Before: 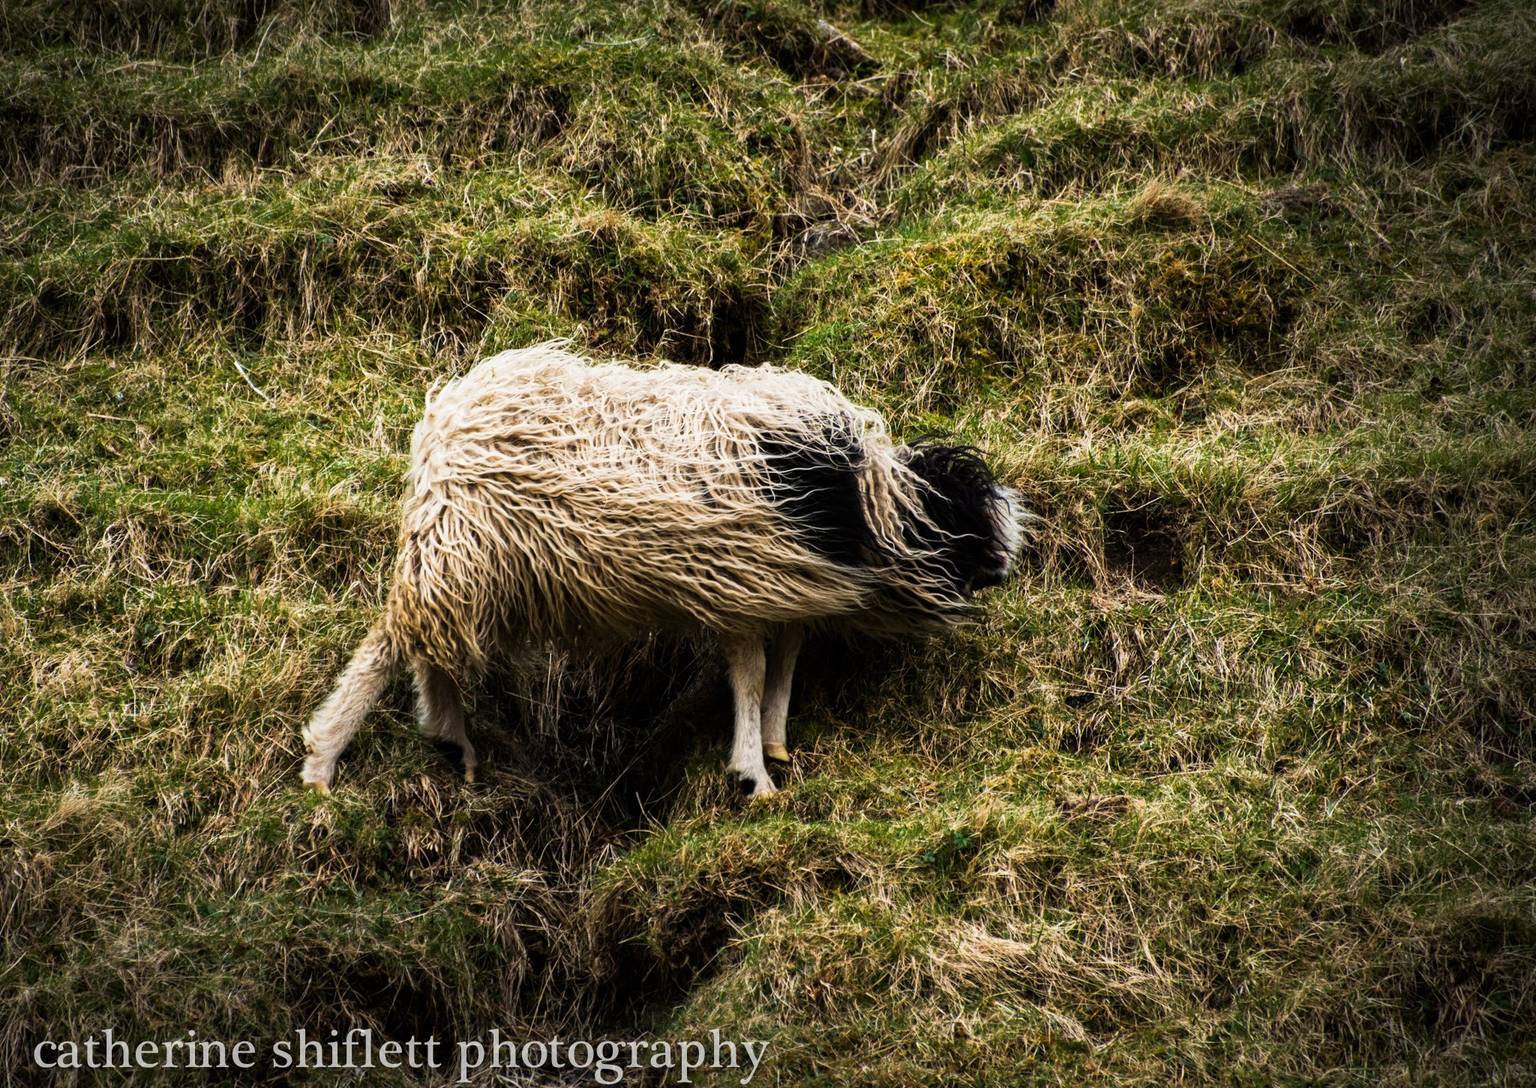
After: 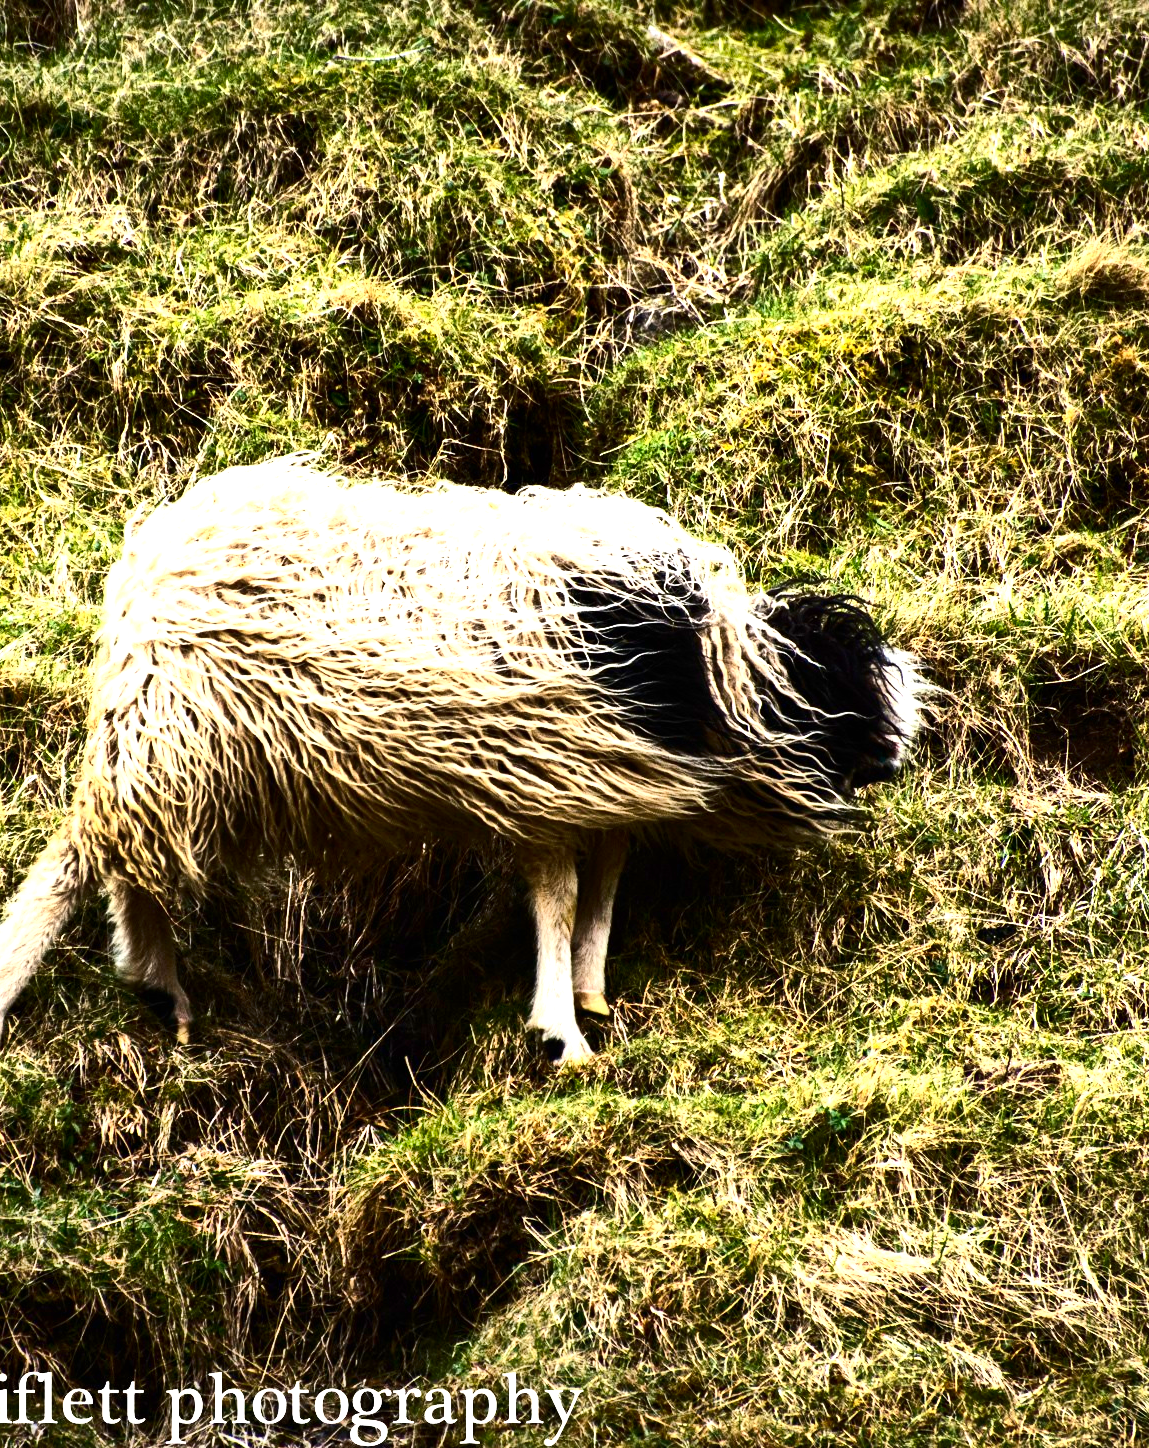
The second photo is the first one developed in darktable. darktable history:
contrast brightness saturation: contrast 0.4, brightness 0.05, saturation 0.25
shadows and highlights: radius 110.86, shadows 51.09, white point adjustment 9.16, highlights -4.17, highlights color adjustment 32.2%, soften with gaussian
exposure: black level correction 0, exposure 0.5 EV, compensate exposure bias true, compensate highlight preservation false
crop: left 21.674%, right 22.086%
